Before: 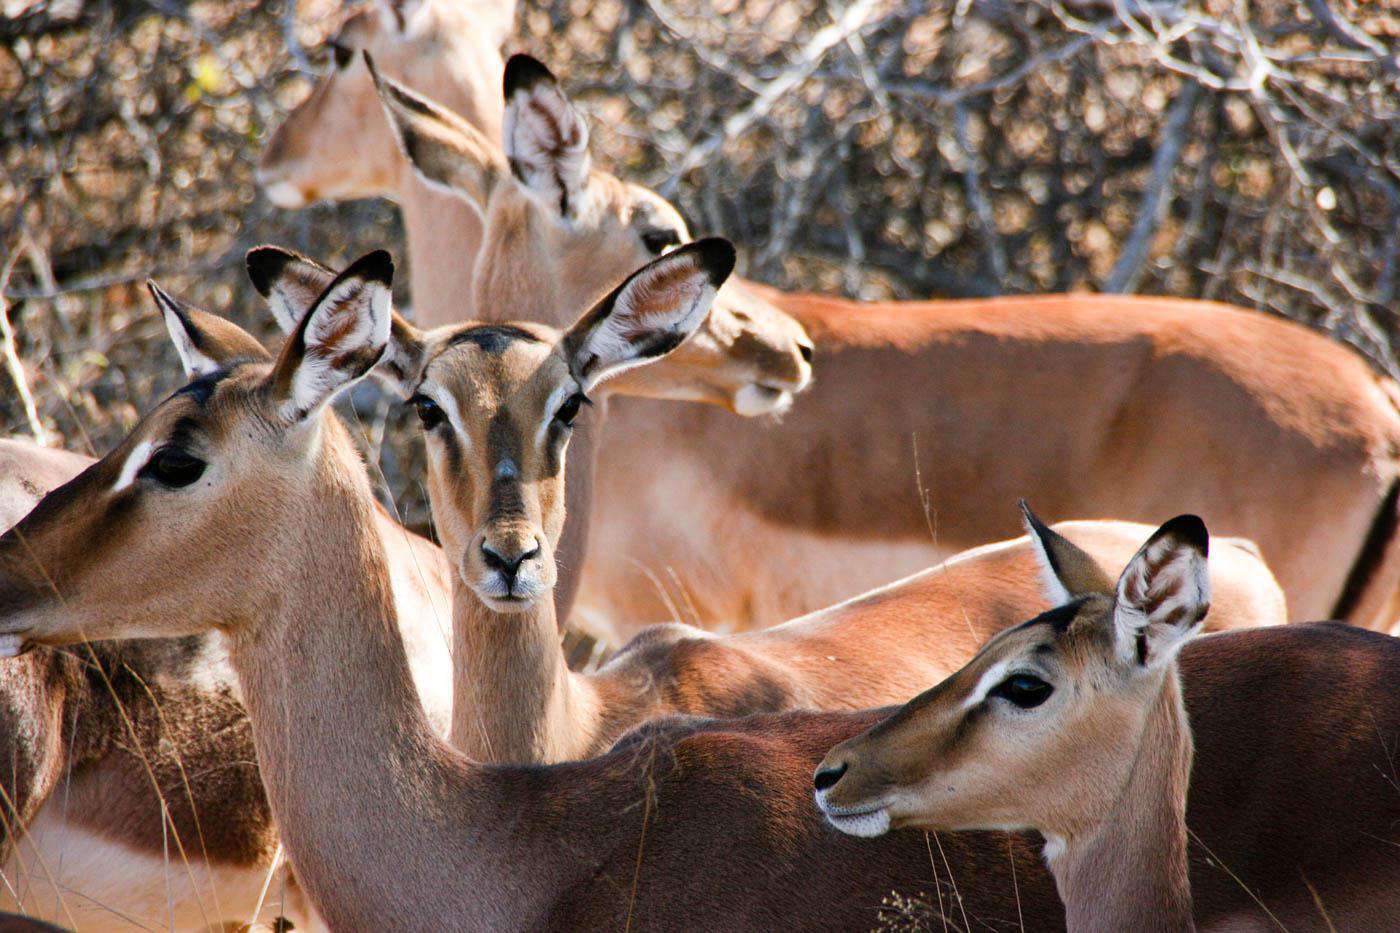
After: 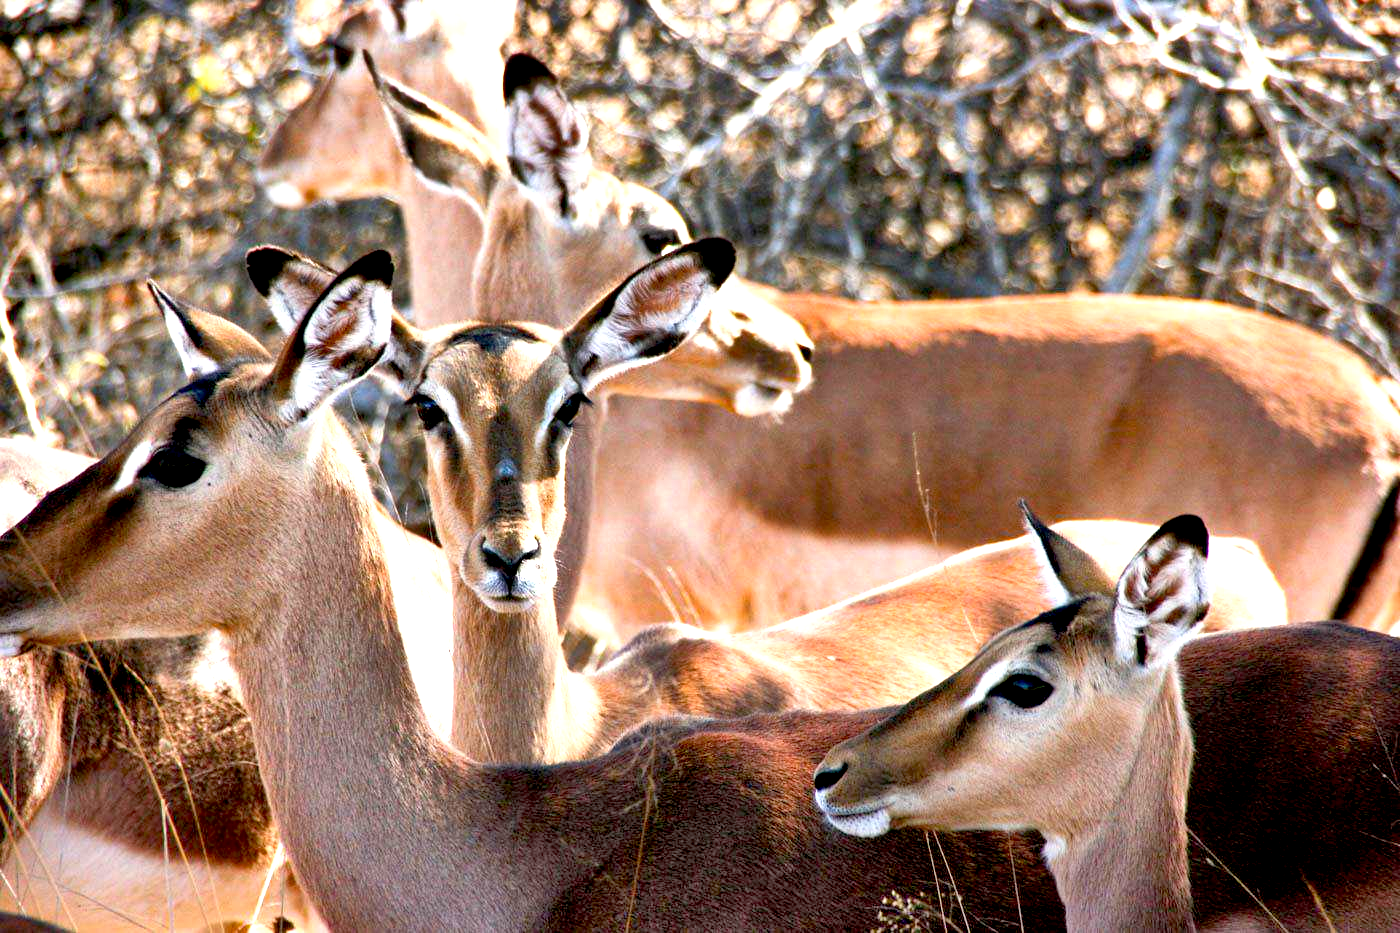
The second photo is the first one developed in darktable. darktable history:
shadows and highlights: shadows 43.71, white point adjustment -1.46, soften with gaussian
exposure: black level correction 0.01, exposure 1 EV, compensate highlight preservation false
